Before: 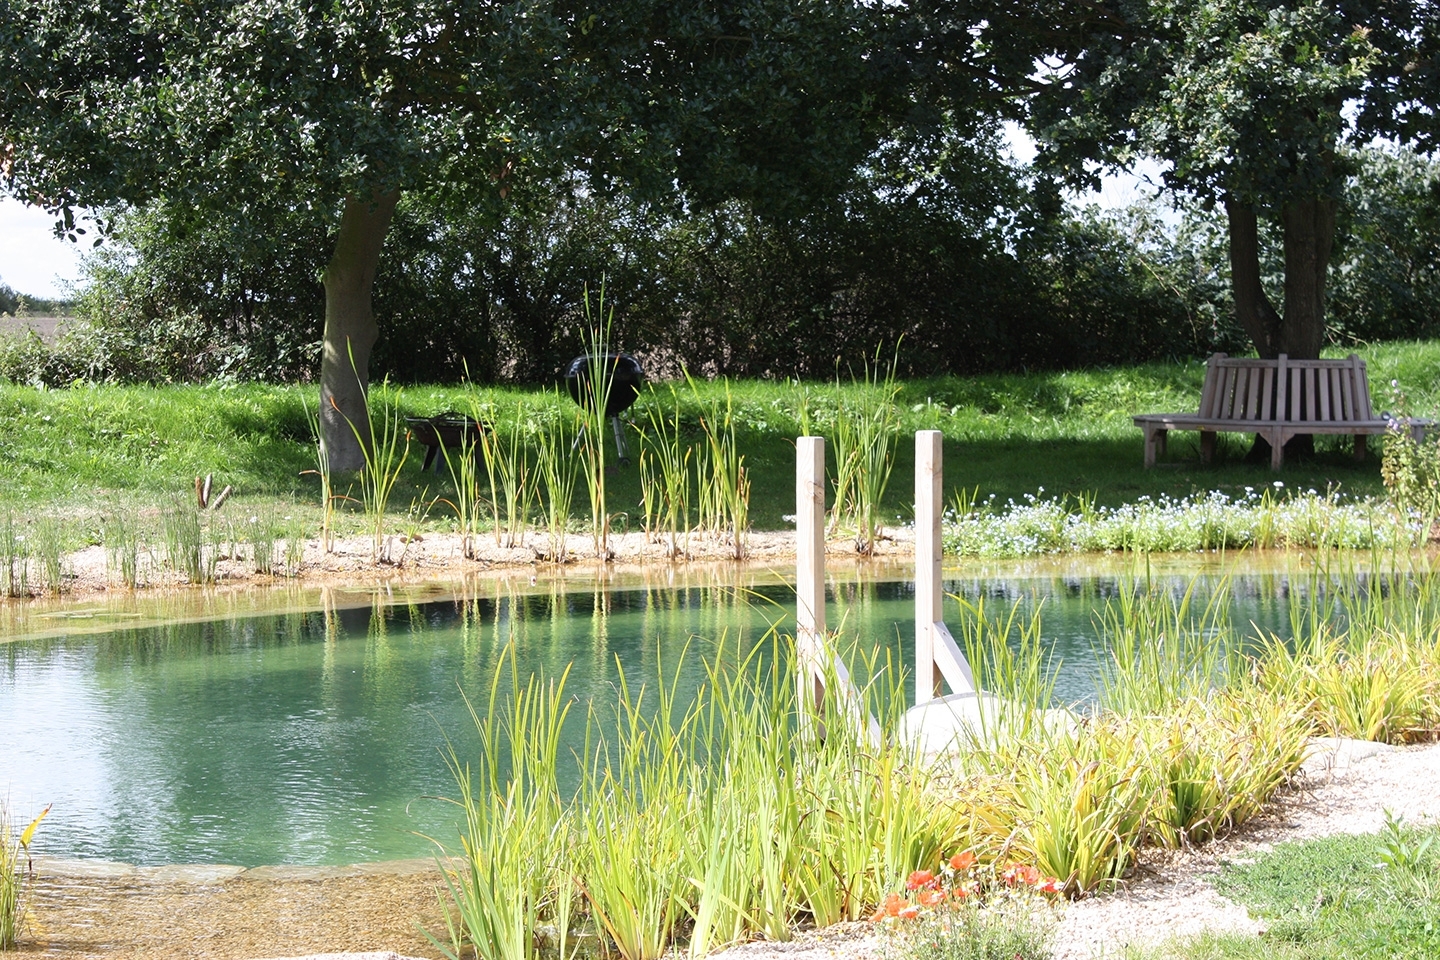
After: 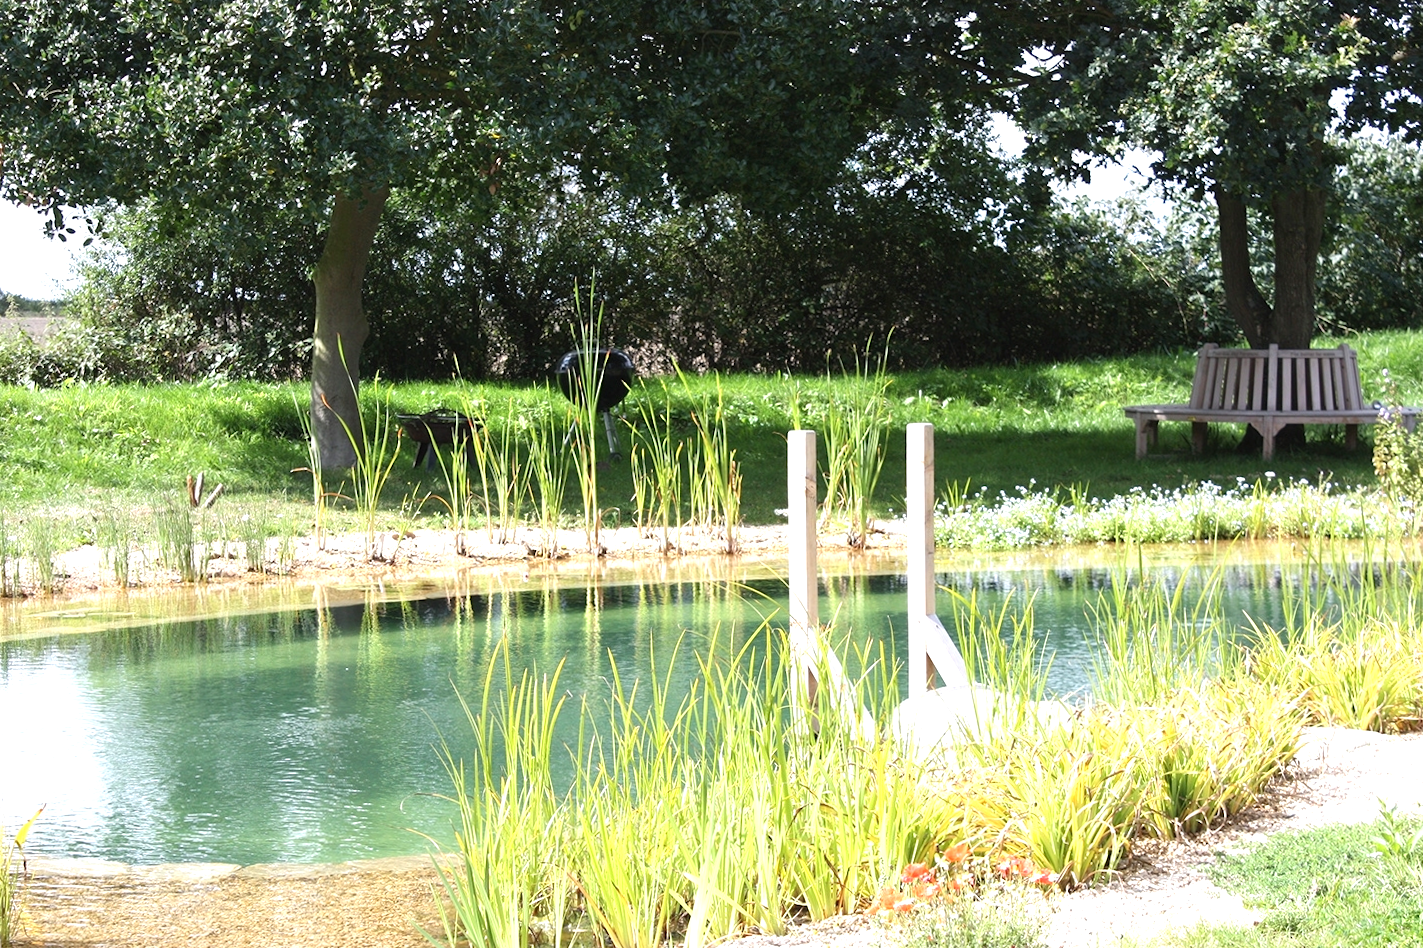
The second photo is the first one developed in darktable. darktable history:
exposure: exposure 0.574 EV, compensate highlight preservation false
rotate and perspective: rotation -0.45°, automatic cropping original format, crop left 0.008, crop right 0.992, crop top 0.012, crop bottom 0.988
